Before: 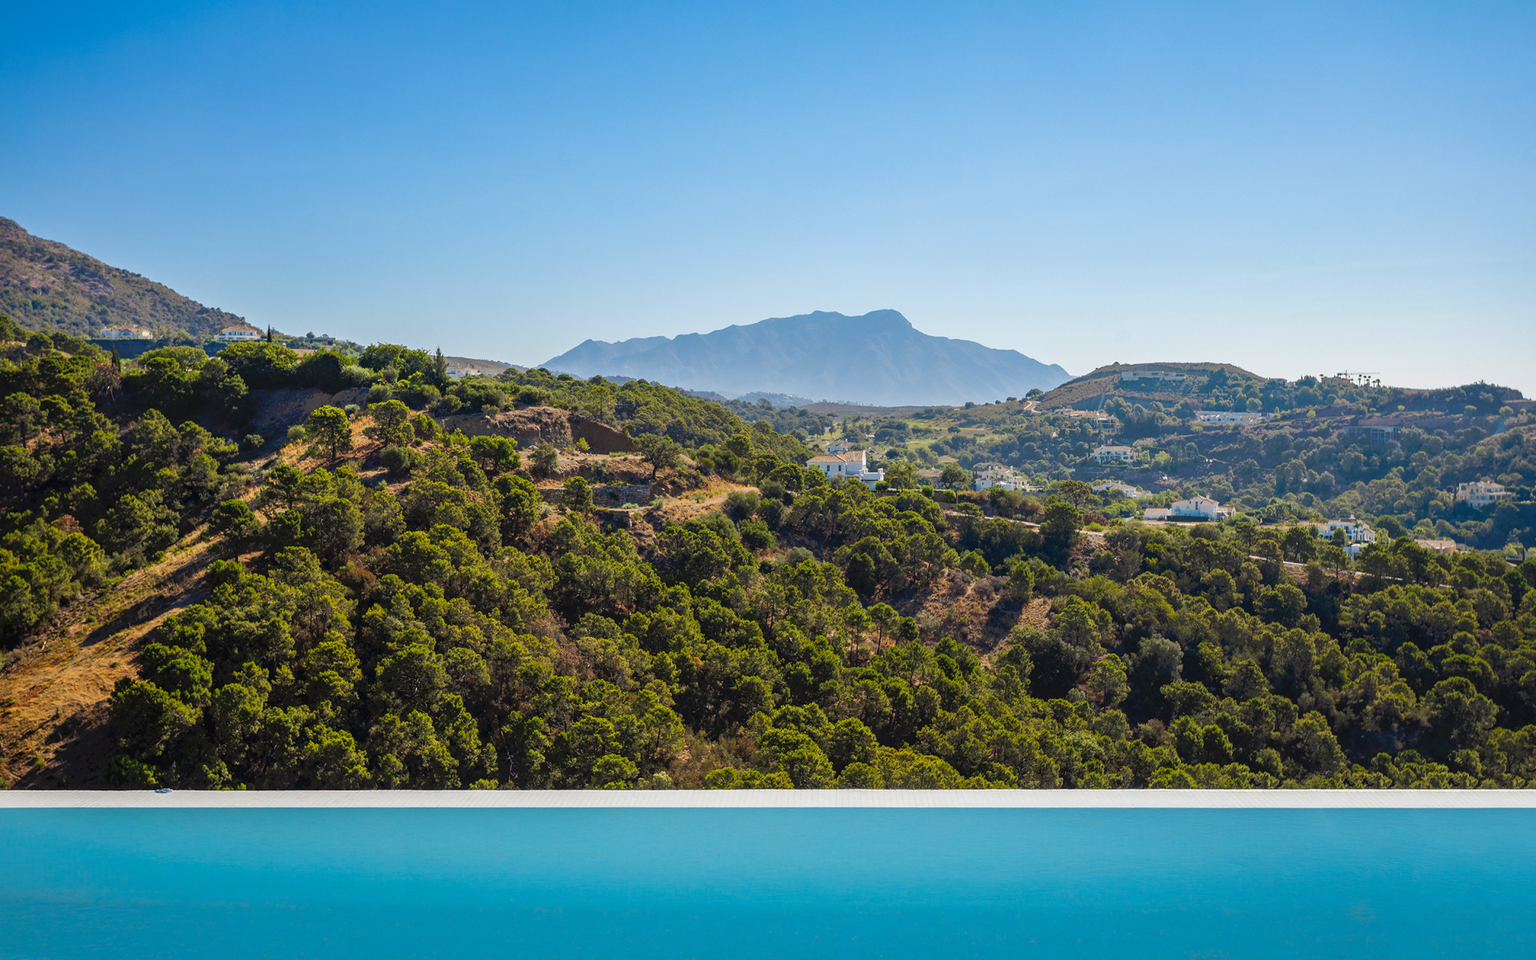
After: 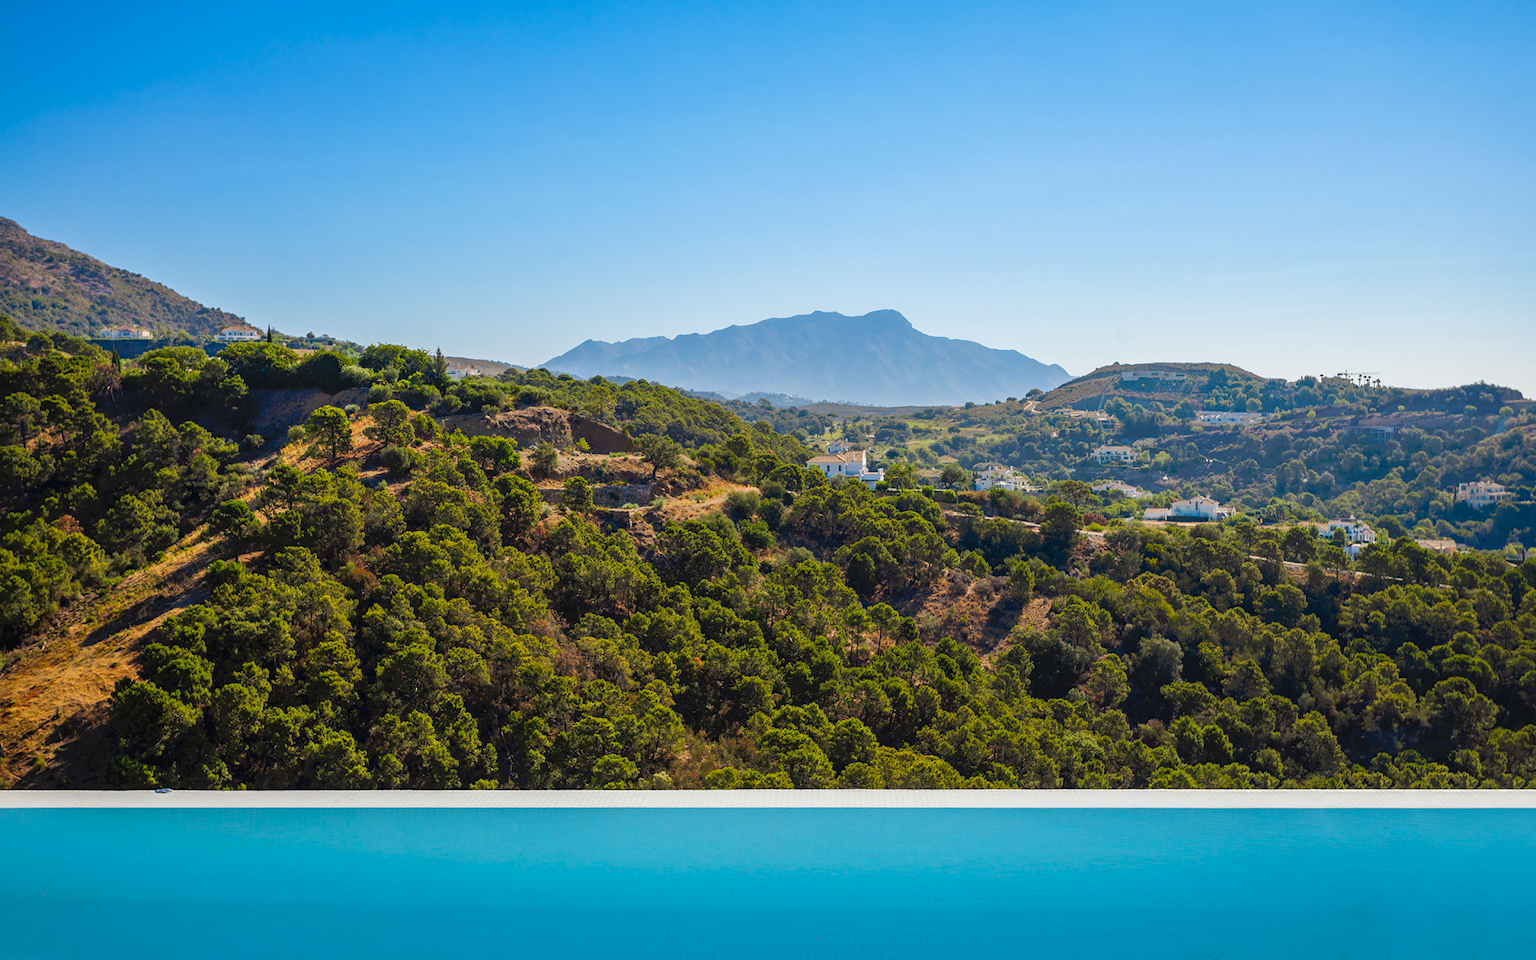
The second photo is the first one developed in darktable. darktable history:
local contrast: mode bilateral grid, contrast 15, coarseness 35, detail 104%, midtone range 0.2
contrast brightness saturation: contrast 0.037, saturation 0.151
